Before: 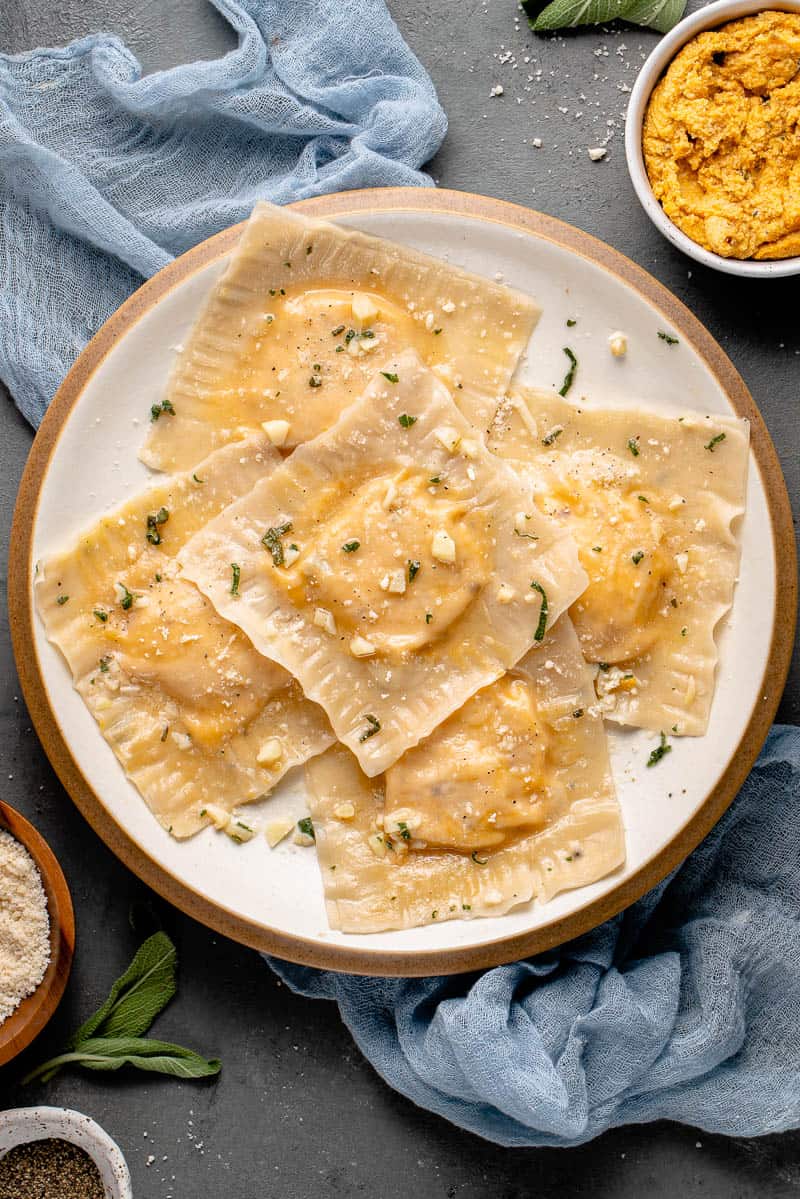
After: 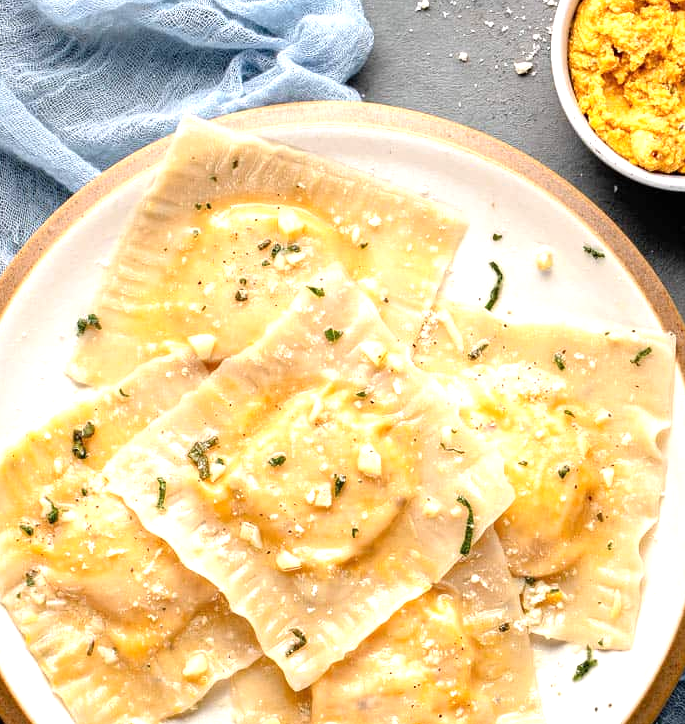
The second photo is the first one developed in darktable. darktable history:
exposure: black level correction 0, exposure 0.7 EV, compensate exposure bias true, compensate highlight preservation false
crop and rotate: left 9.345%, top 7.22%, right 4.982%, bottom 32.331%
